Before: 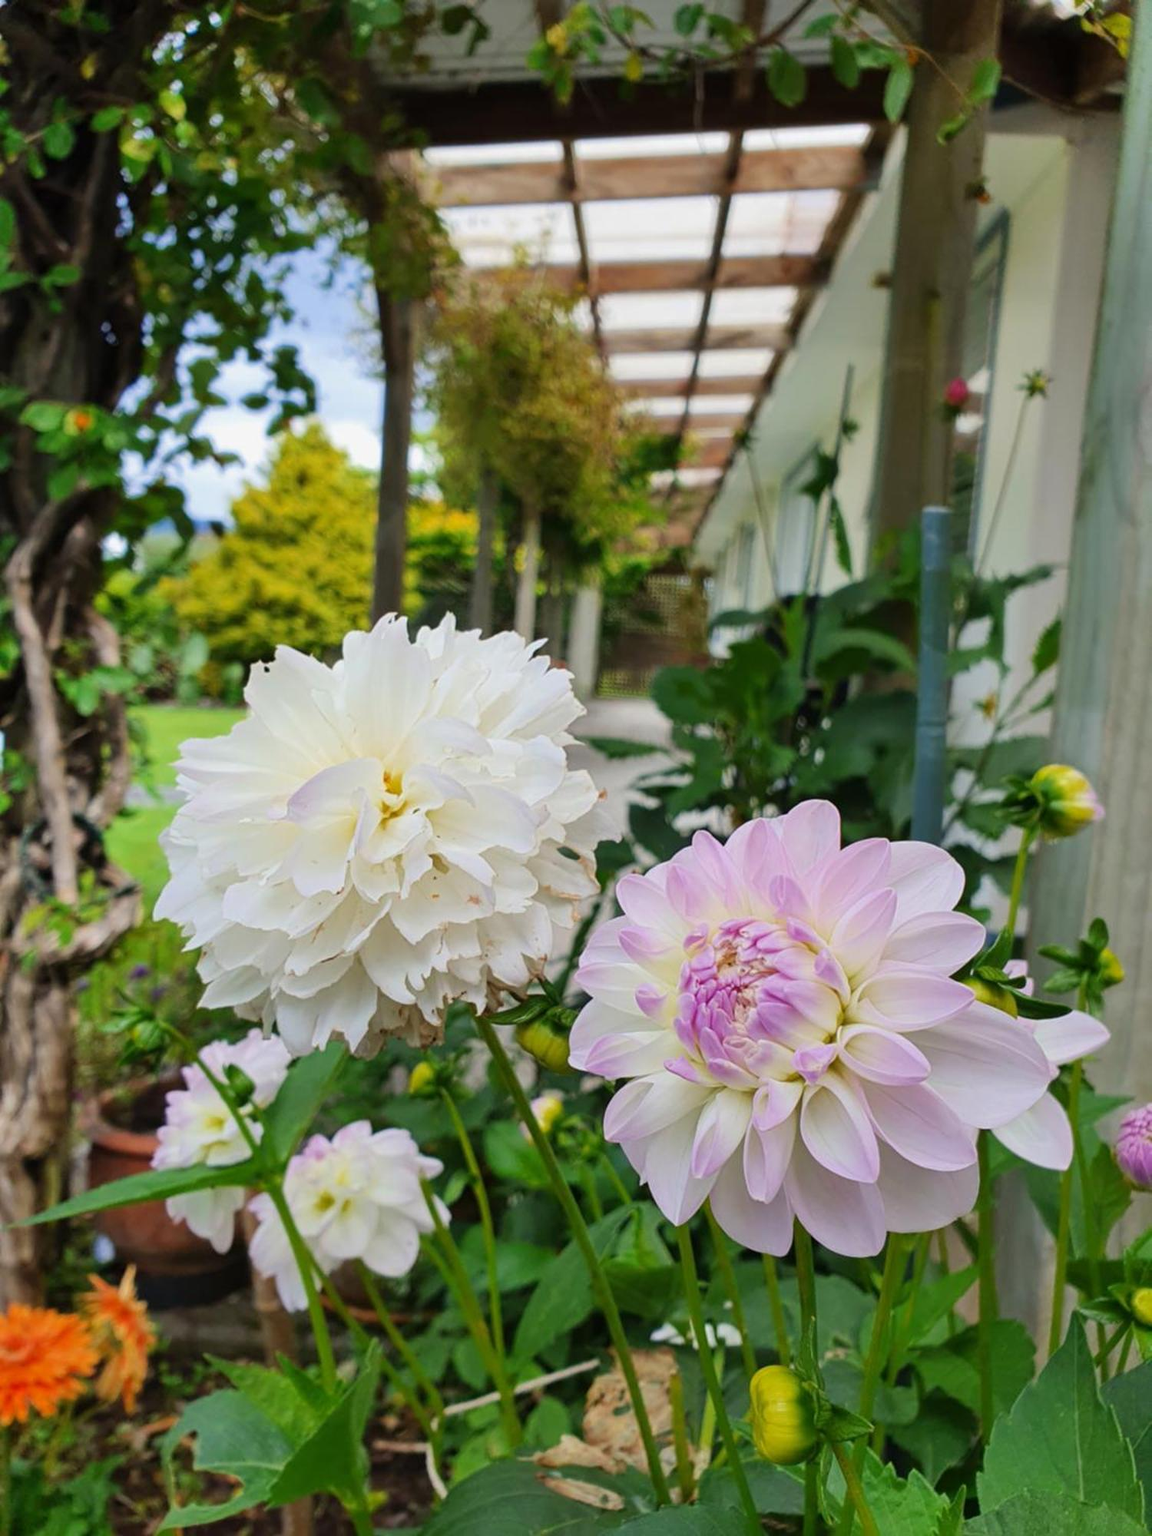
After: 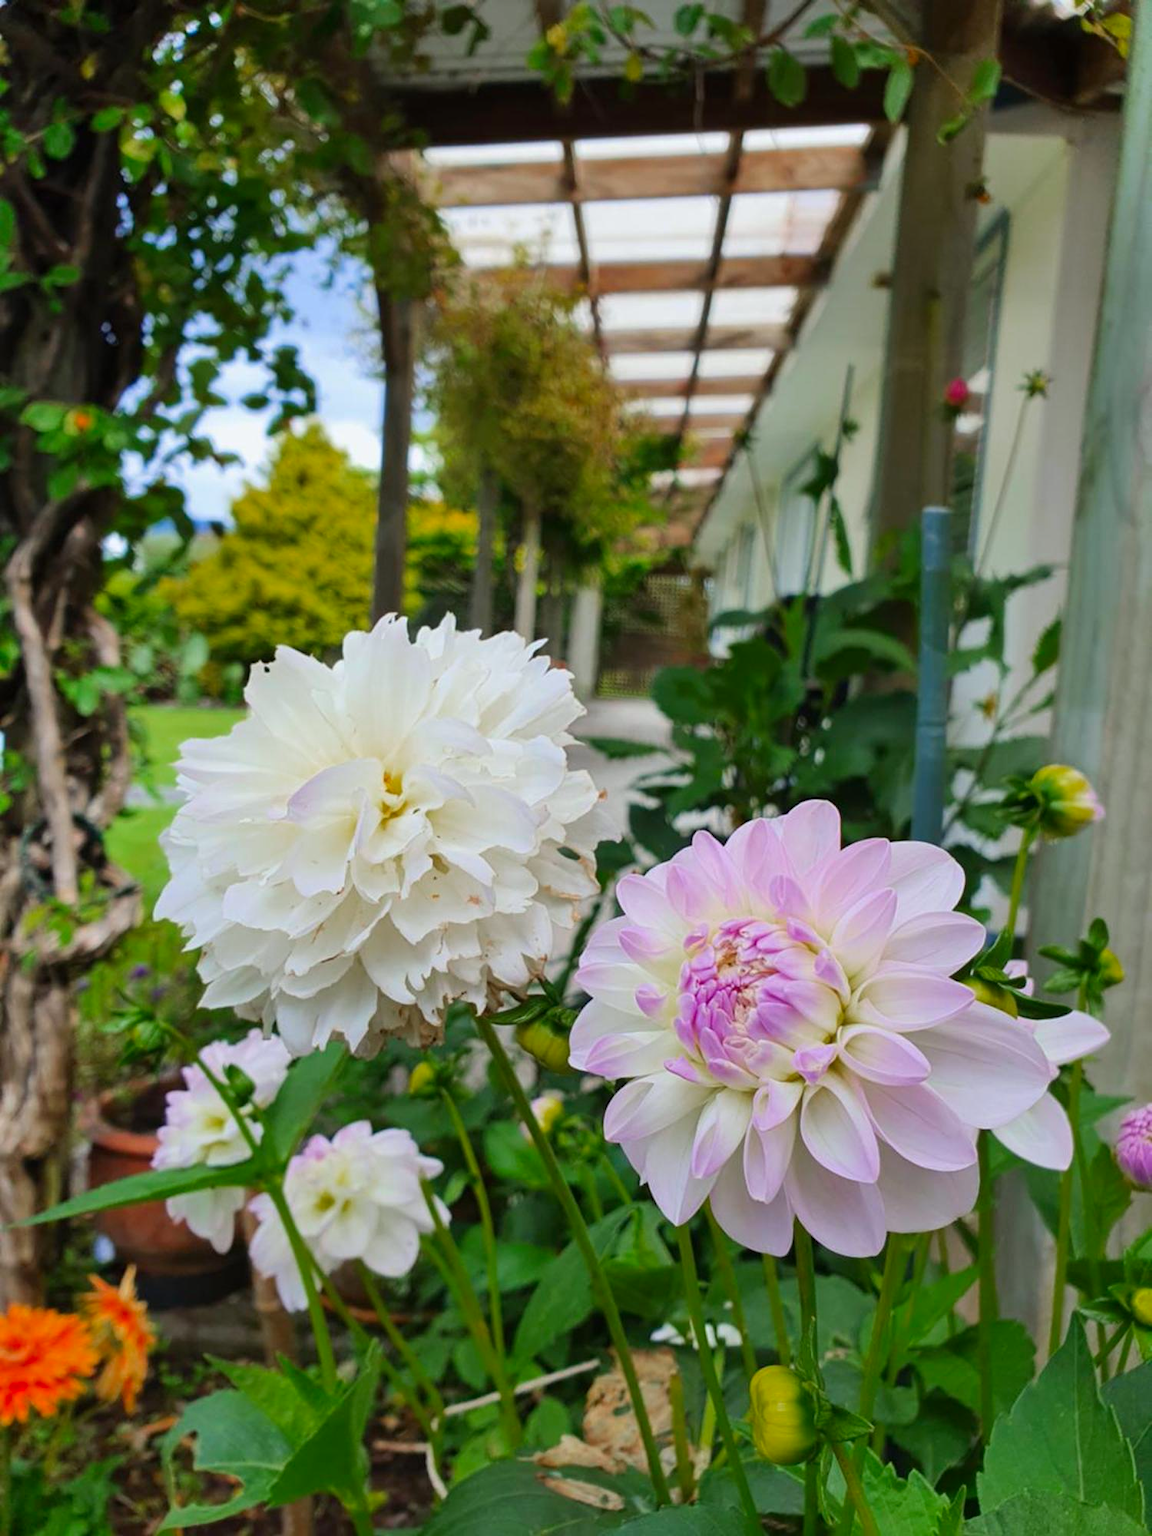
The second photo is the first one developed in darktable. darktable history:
color zones: curves: ch0 [(0, 0.5) (0.143, 0.5) (0.286, 0.456) (0.429, 0.5) (0.571, 0.5) (0.714, 0.5) (0.857, 0.5) (1, 0.5)]; ch1 [(0, 0.5) (0.143, 0.5) (0.286, 0.422) (0.429, 0.5) (0.571, 0.5) (0.714, 0.5) (0.857, 0.5) (1, 0.5)]
white balance: red 0.986, blue 1.01
color contrast: green-magenta contrast 1.2, blue-yellow contrast 1.2
